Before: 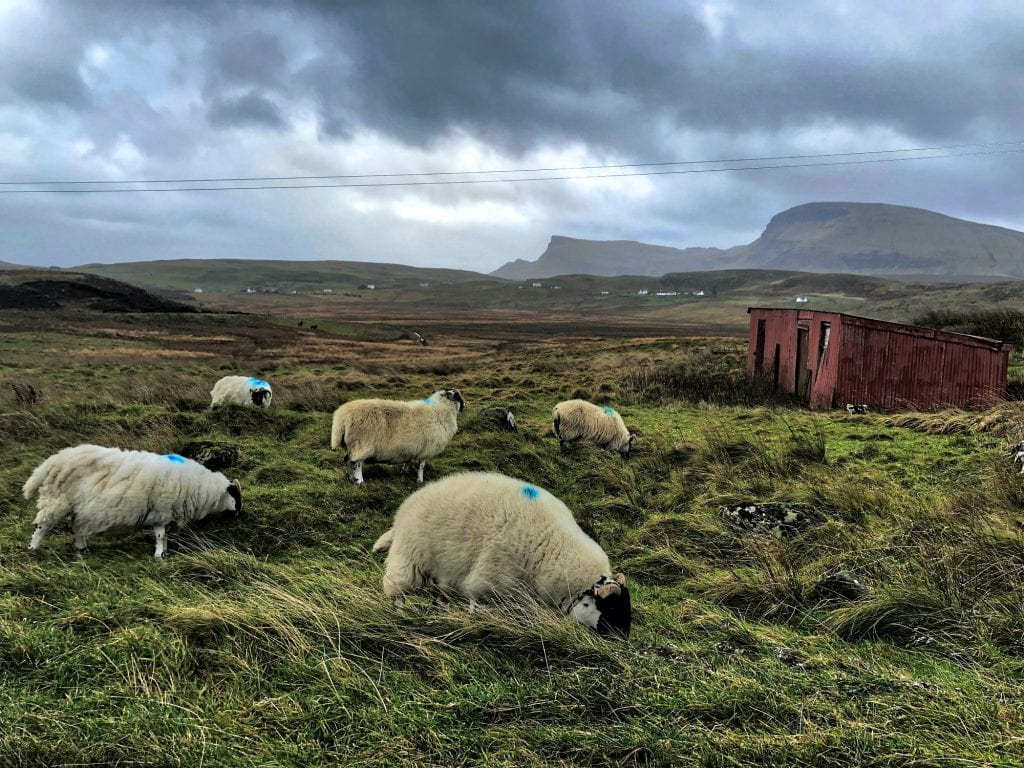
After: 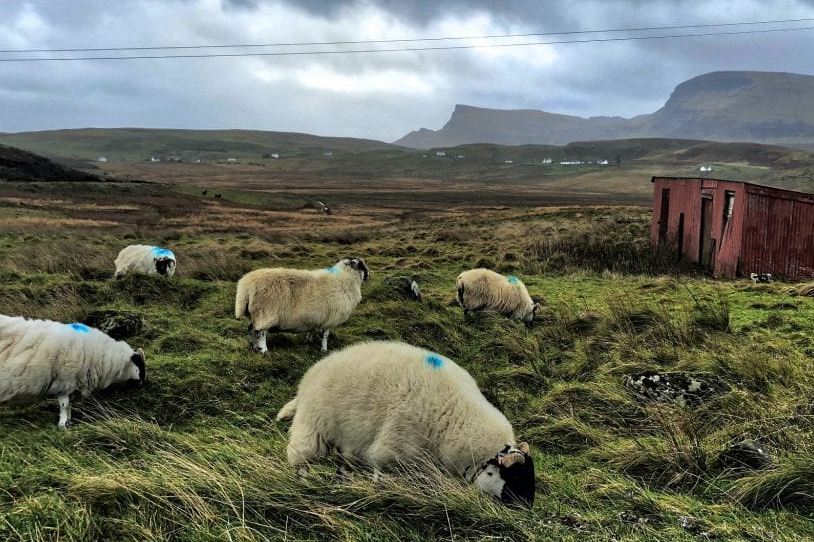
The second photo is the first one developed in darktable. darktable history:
crop: left 9.444%, top 17.107%, right 11.02%, bottom 12.297%
